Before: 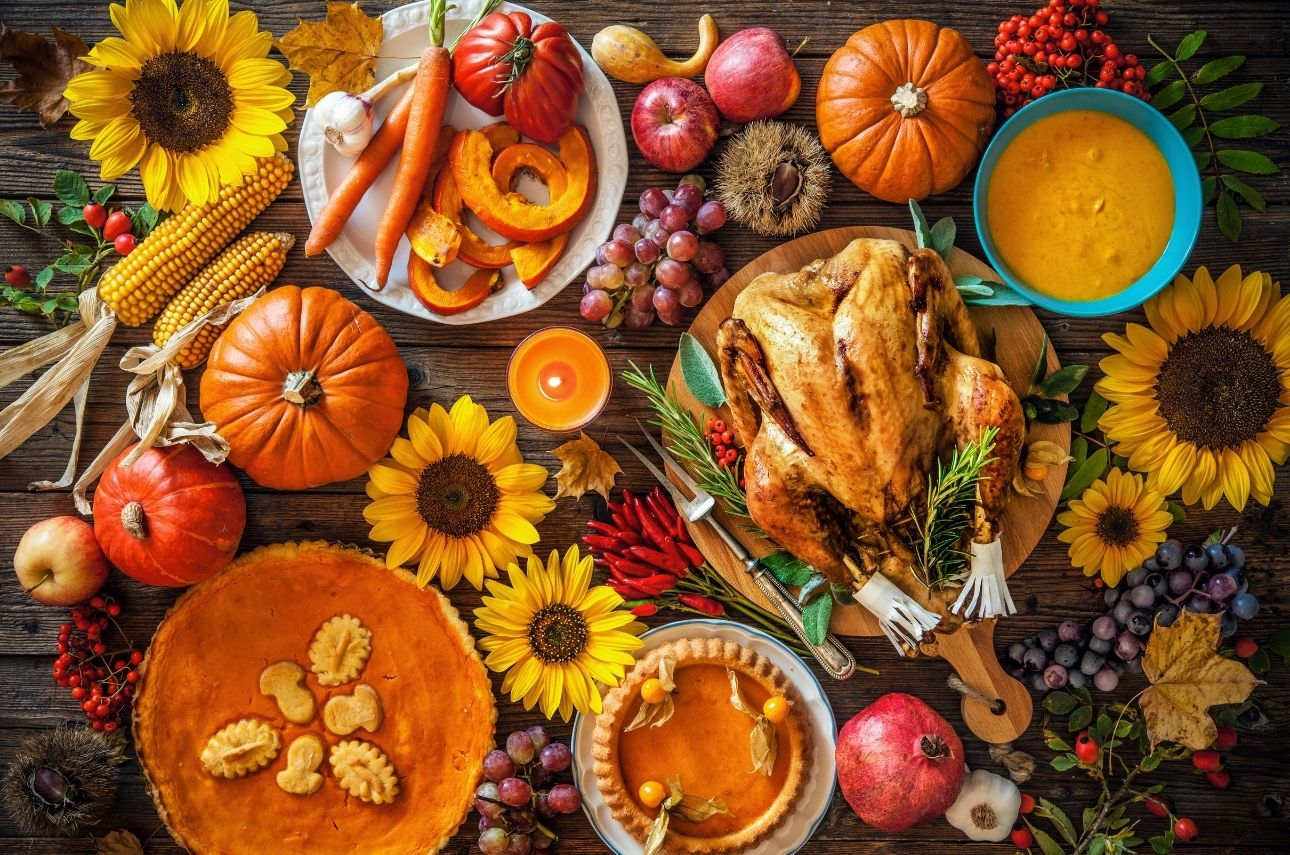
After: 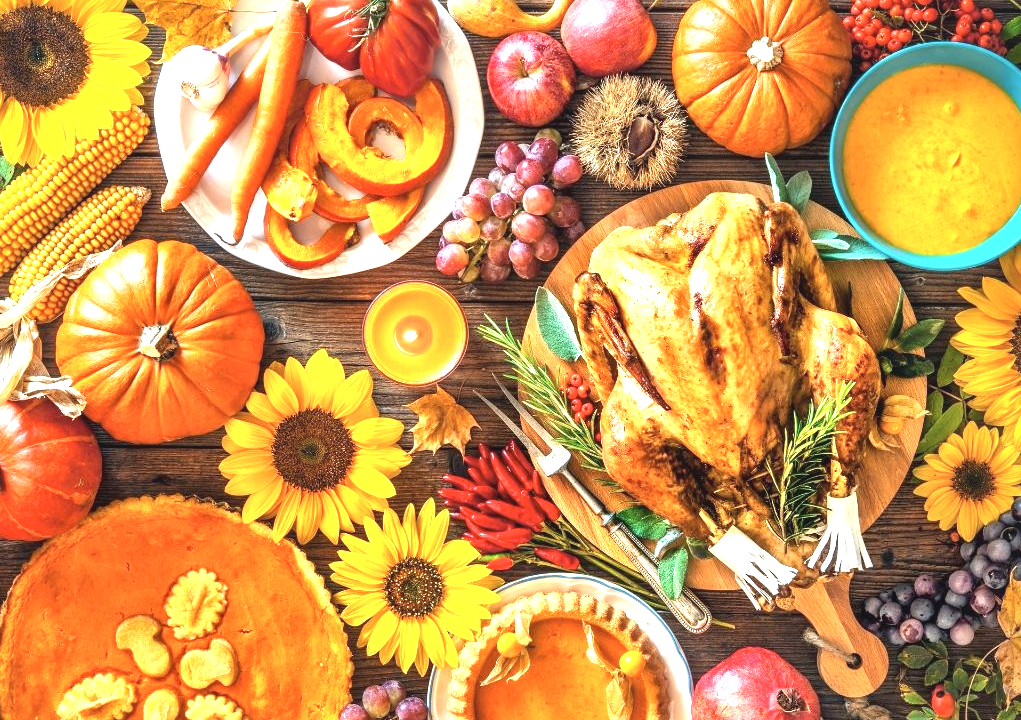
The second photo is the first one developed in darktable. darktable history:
crop: left 11.225%, top 5.381%, right 9.565%, bottom 10.314%
local contrast: mode bilateral grid, contrast 25, coarseness 60, detail 151%, midtone range 0.2
contrast brightness saturation: contrast -0.15, brightness 0.05, saturation -0.12
exposure: black level correction 0, exposure 1.55 EV, compensate exposure bias true, compensate highlight preservation false
